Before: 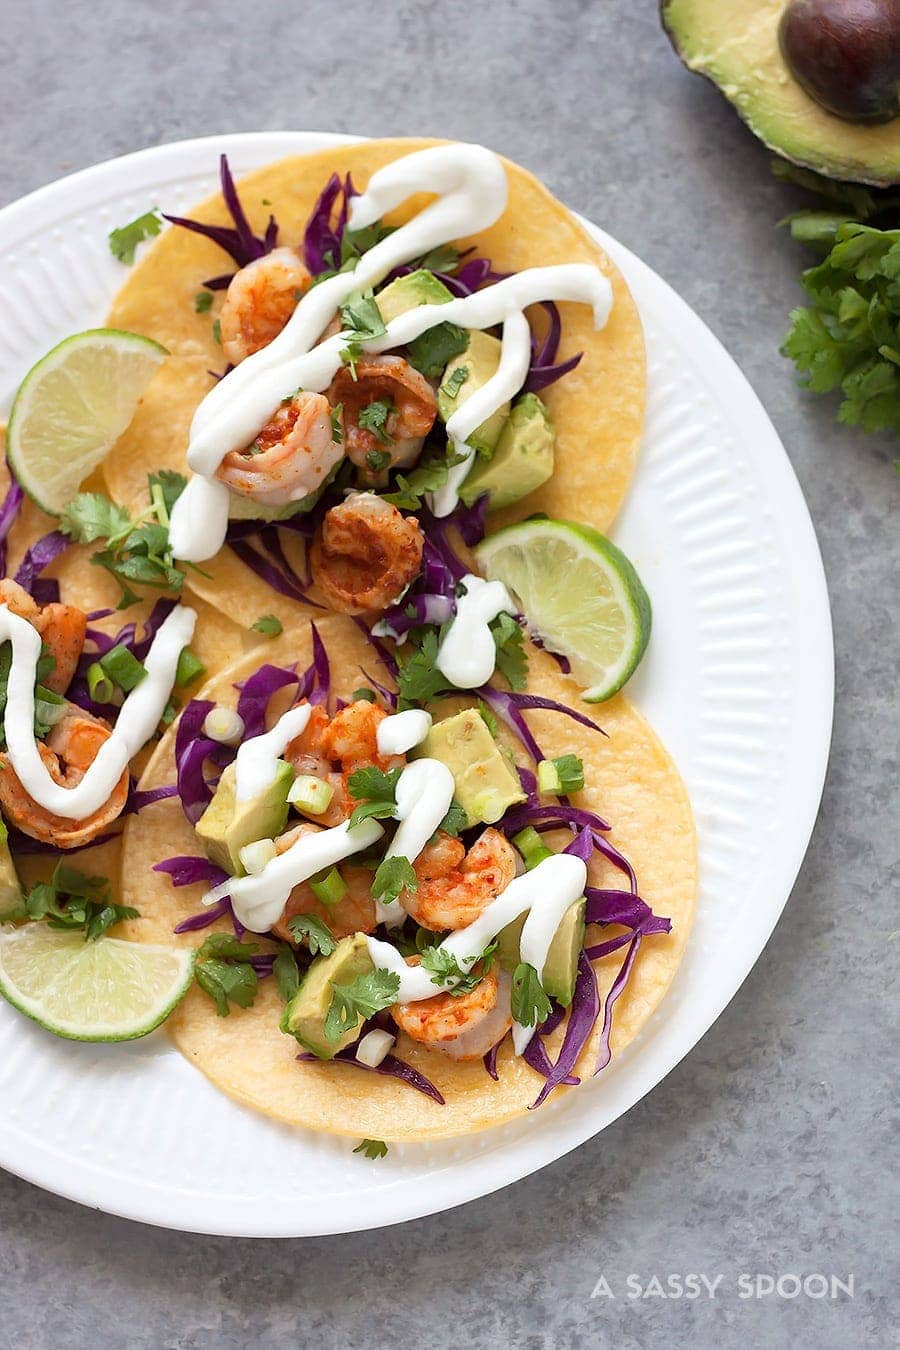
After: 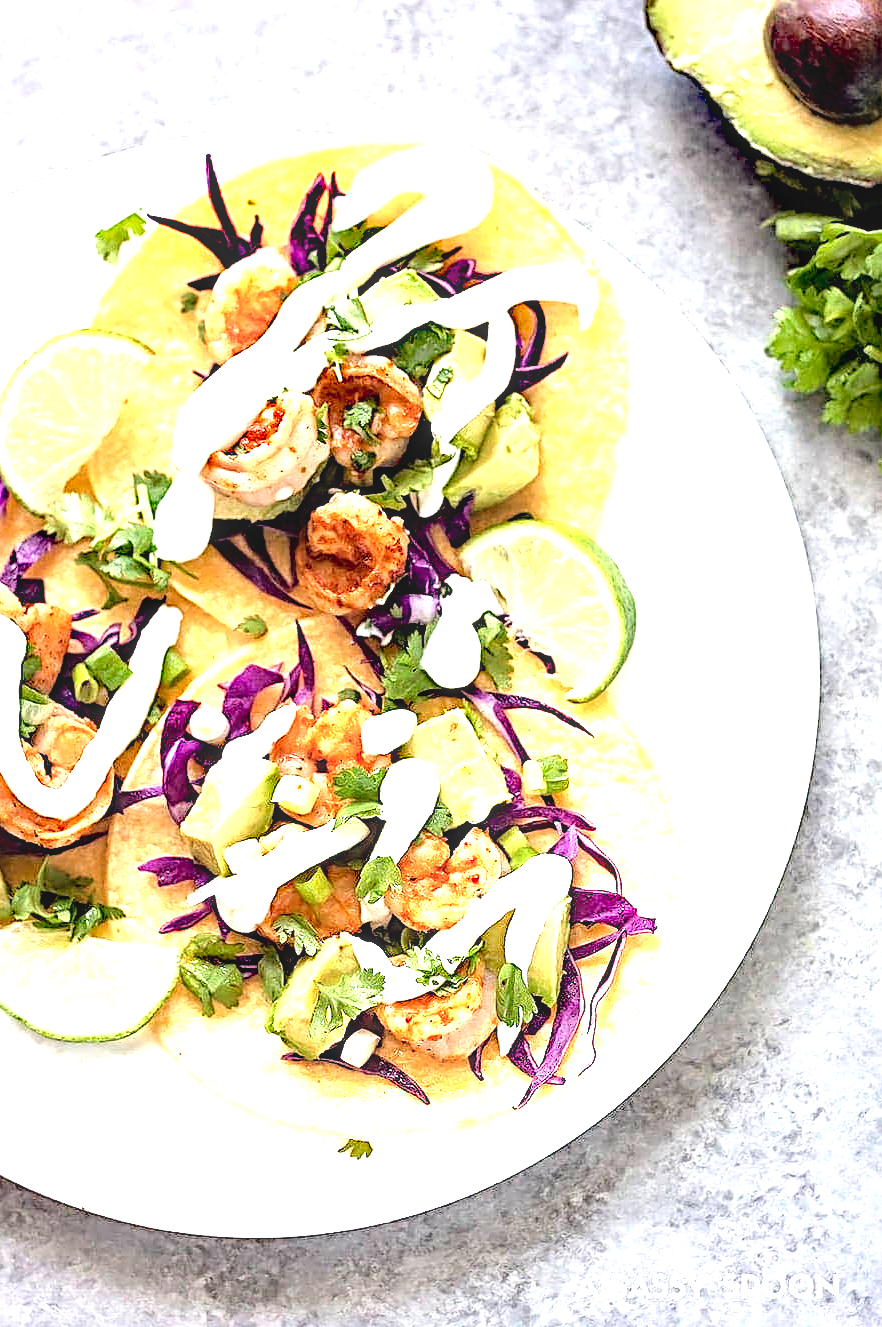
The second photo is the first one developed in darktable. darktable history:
exposure: exposure 0.944 EV, compensate highlight preservation false
crop: left 1.681%, right 0.273%, bottom 1.697%
local contrast: on, module defaults
sharpen: radius 3.997
base curve: curves: ch0 [(0, 0) (0.073, 0.04) (0.157, 0.139) (0.492, 0.492) (0.758, 0.758) (1, 1)], fusion 1
